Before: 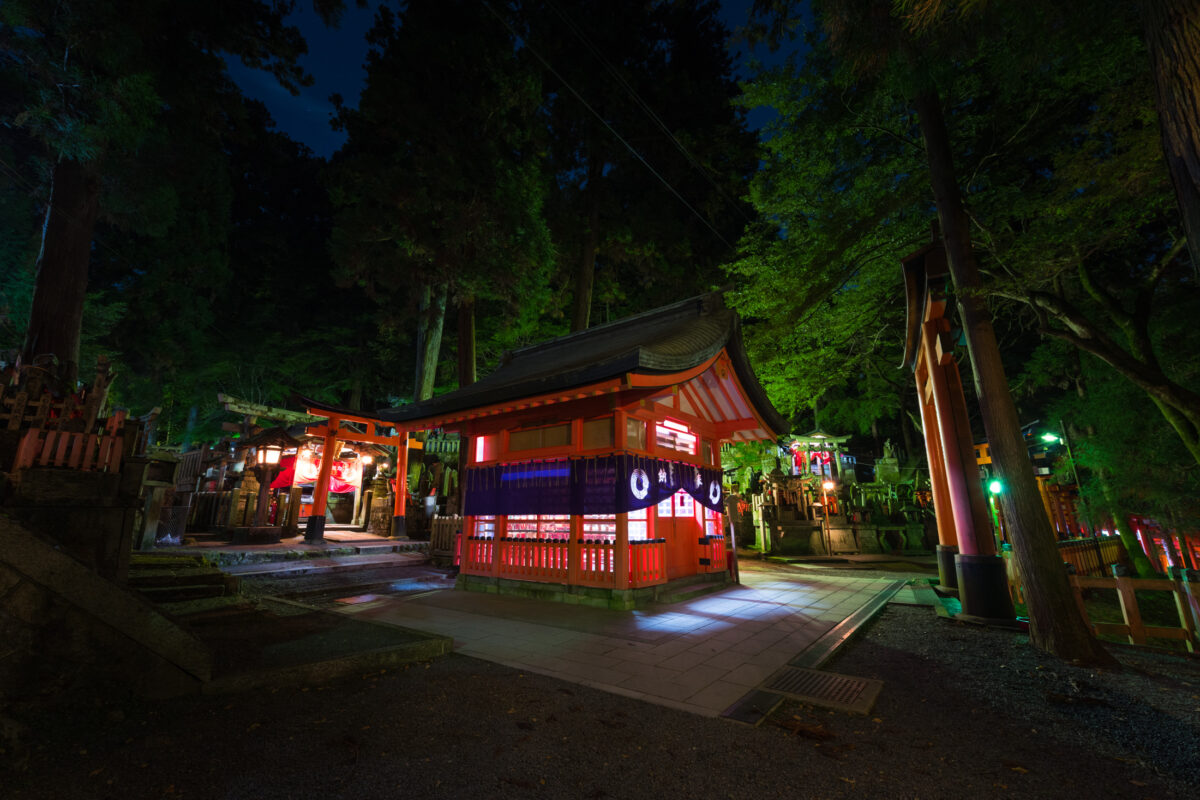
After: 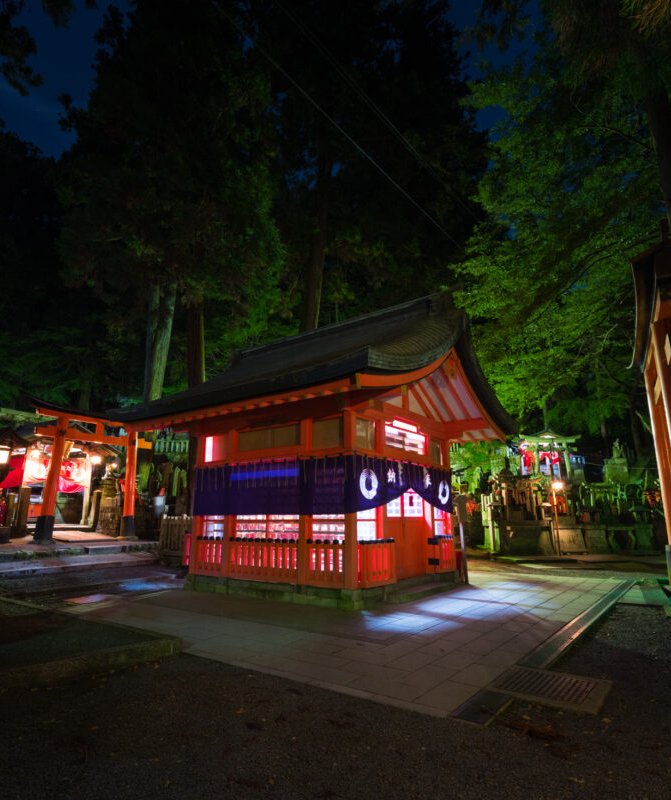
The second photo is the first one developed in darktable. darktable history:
crop and rotate: left 22.617%, right 21.39%
